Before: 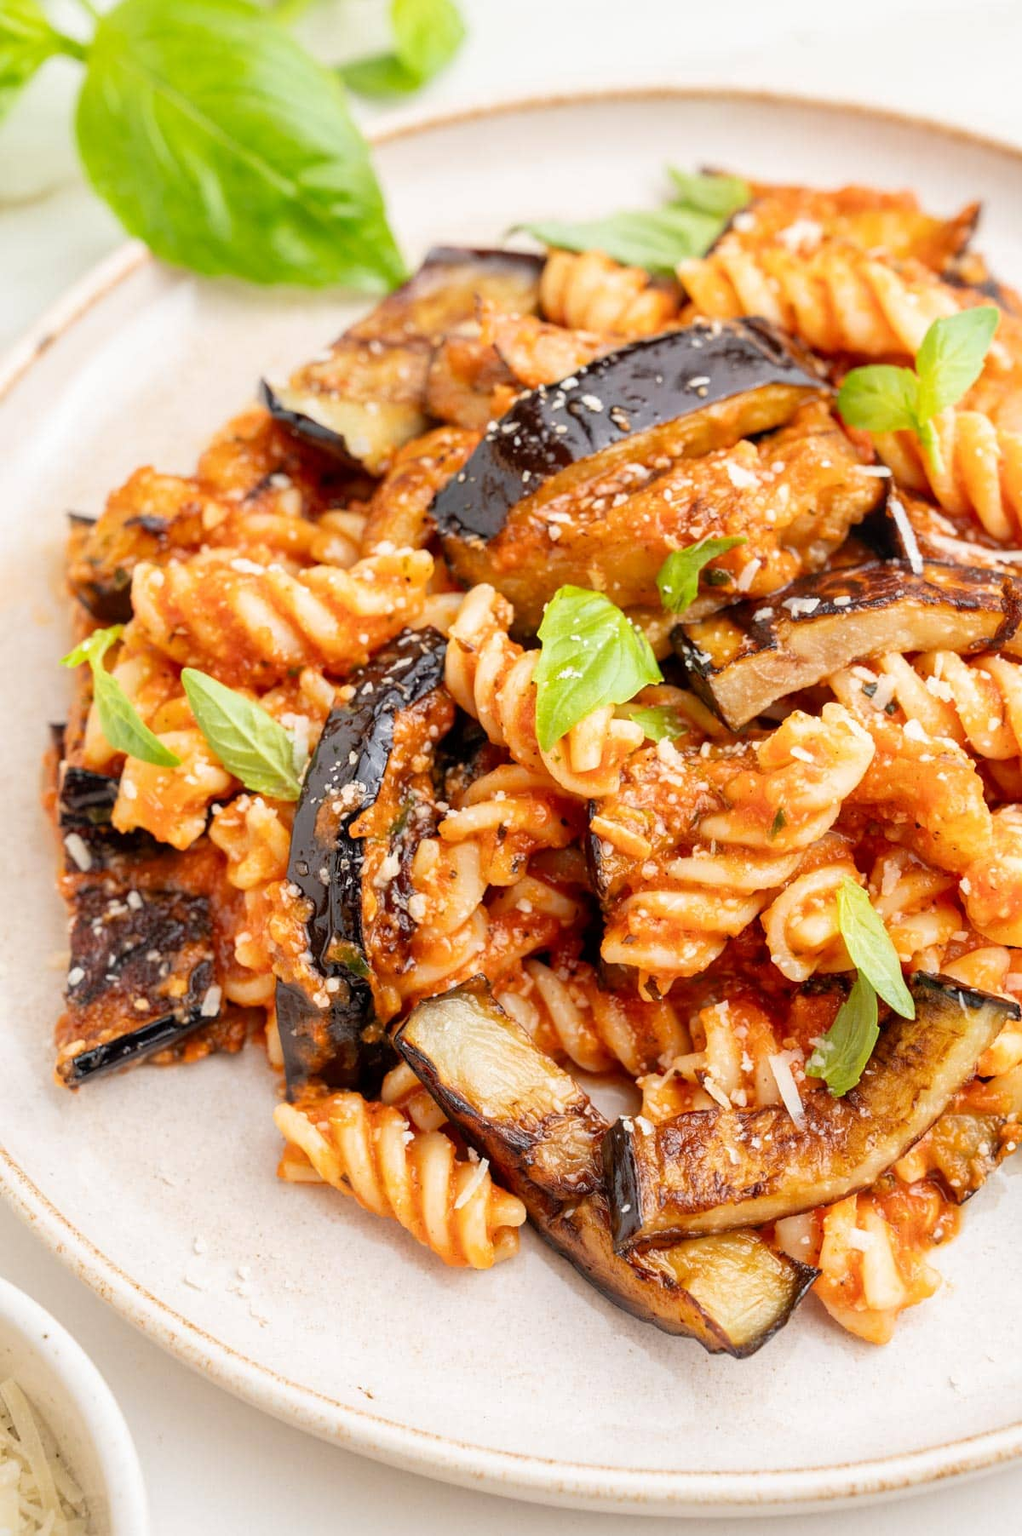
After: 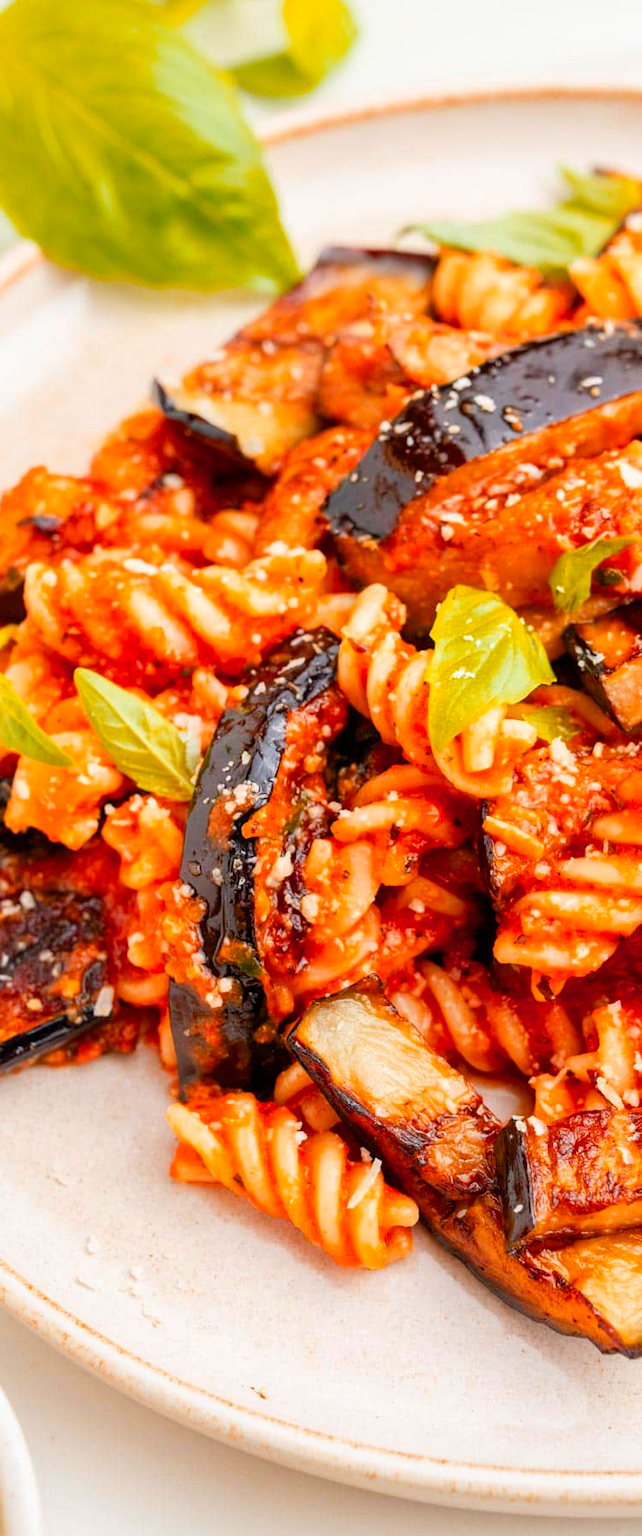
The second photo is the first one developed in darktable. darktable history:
color balance rgb: linear chroma grading › shadows 19.883%, linear chroma grading › highlights 2.917%, linear chroma grading › mid-tones 10.605%, perceptual saturation grading › global saturation 30.435%
color zones: curves: ch1 [(0.309, 0.524) (0.41, 0.329) (0.508, 0.509)]; ch2 [(0.25, 0.457) (0.75, 0.5)]
crop: left 10.527%, right 26.508%
